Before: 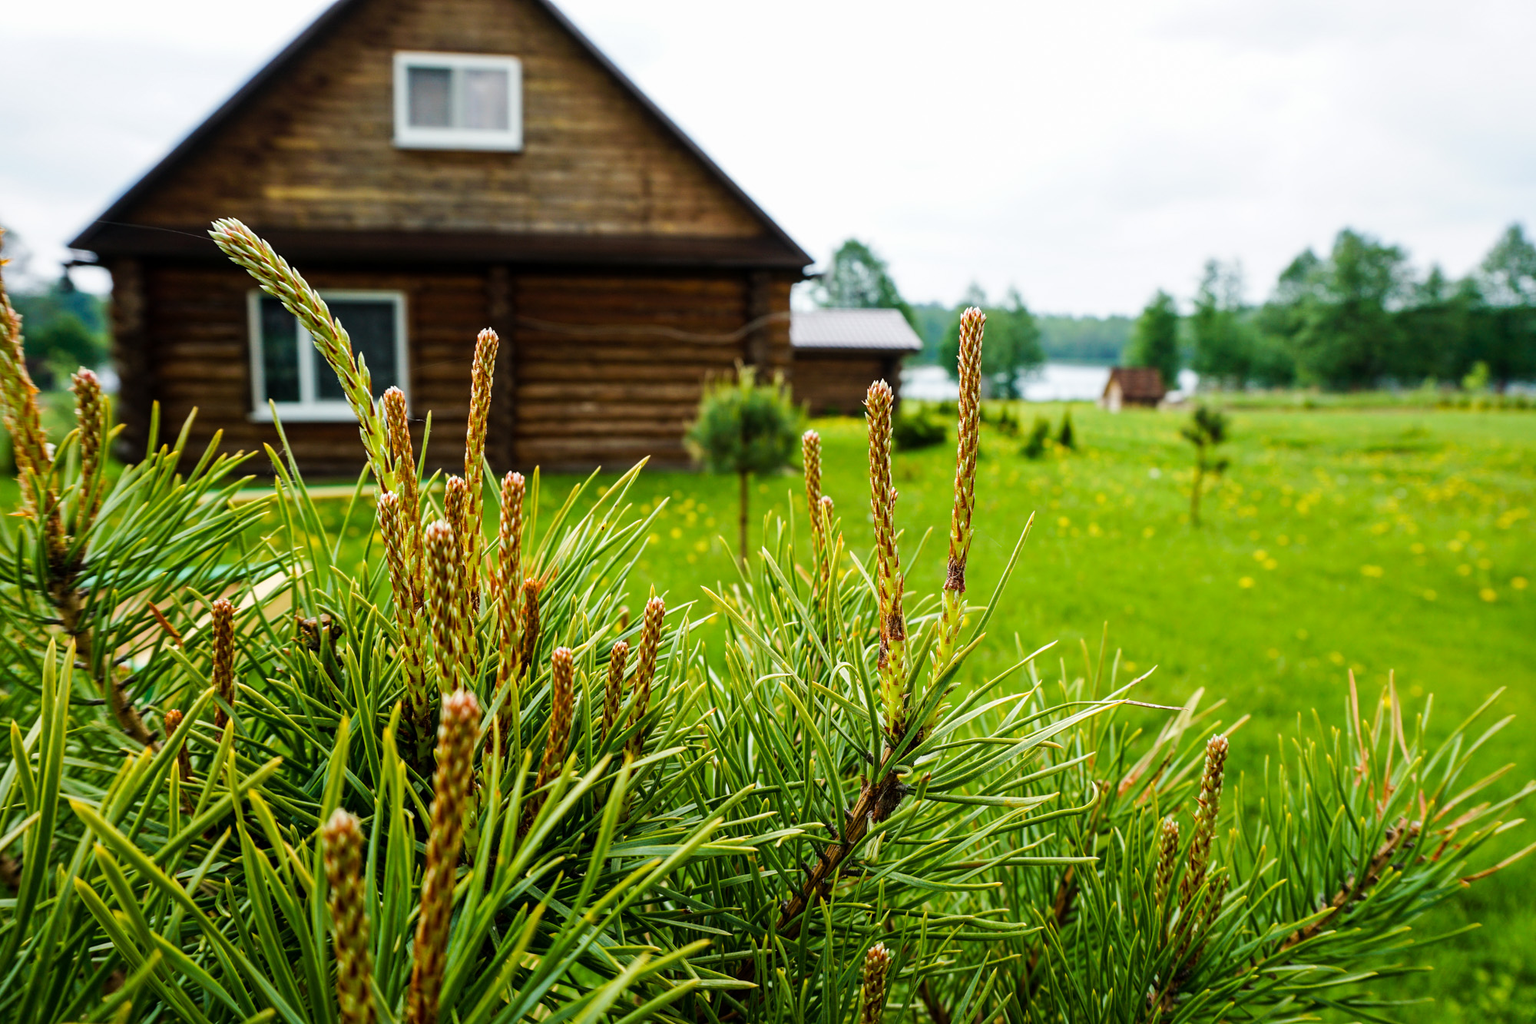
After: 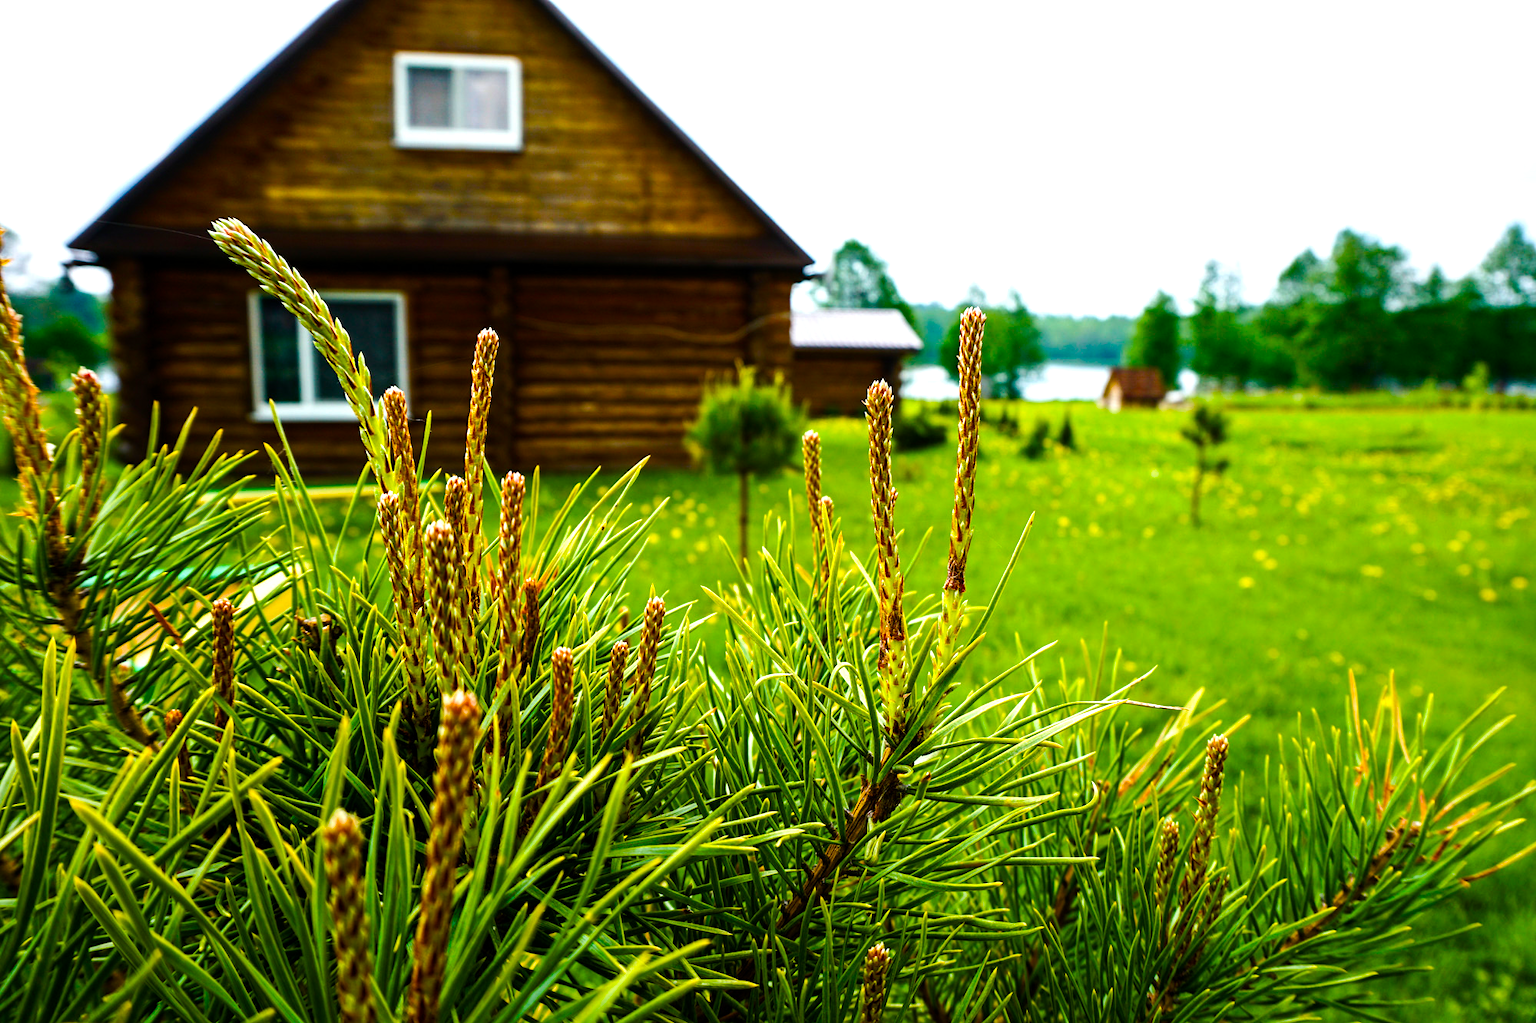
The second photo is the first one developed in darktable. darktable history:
color zones: curves: ch1 [(0, 0.523) (0.143, 0.545) (0.286, 0.52) (0.429, 0.506) (0.571, 0.503) (0.714, 0.503) (0.857, 0.508) (1, 0.523)]
color balance rgb: linear chroma grading › global chroma 9%, perceptual saturation grading › global saturation 36%, perceptual saturation grading › shadows 35%, perceptual brilliance grading › global brilliance 15%, perceptual brilliance grading › shadows -35%, global vibrance 15%
